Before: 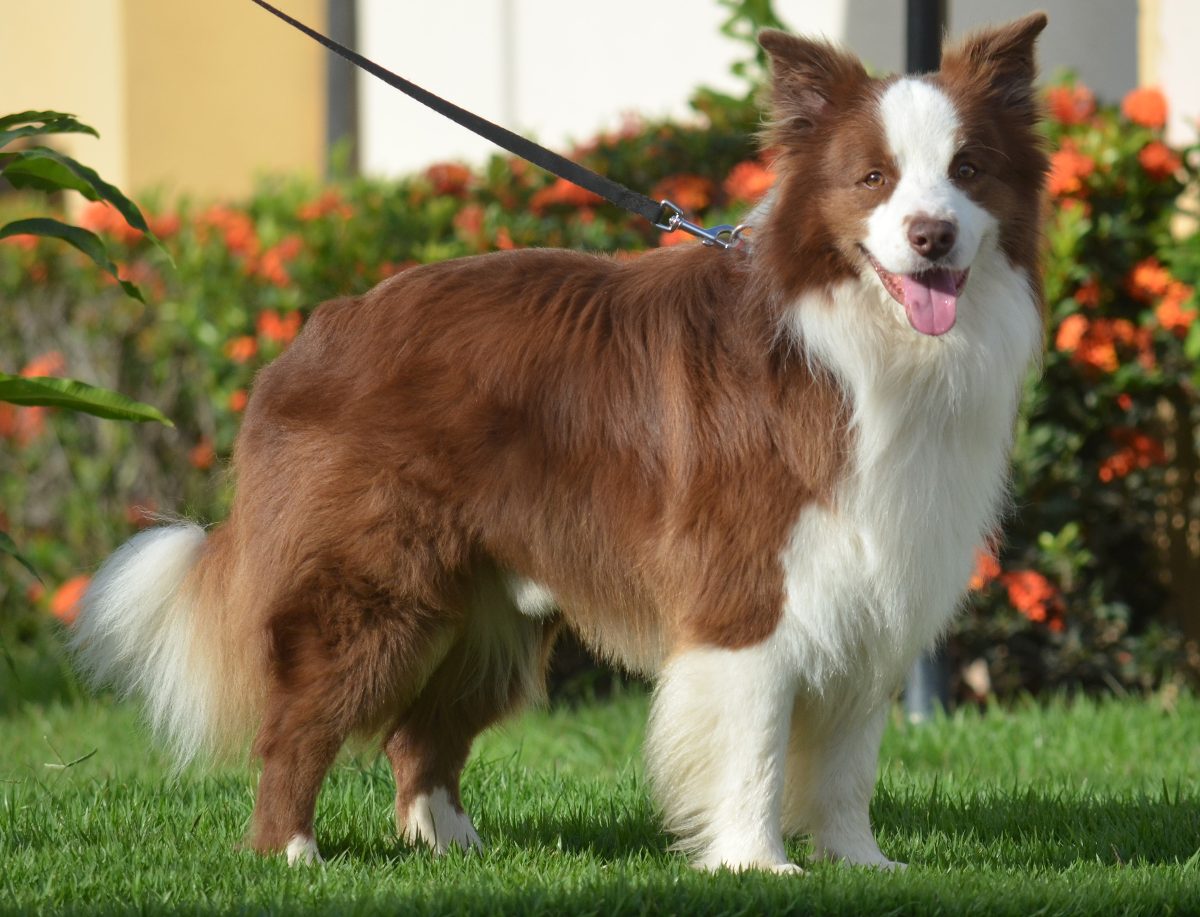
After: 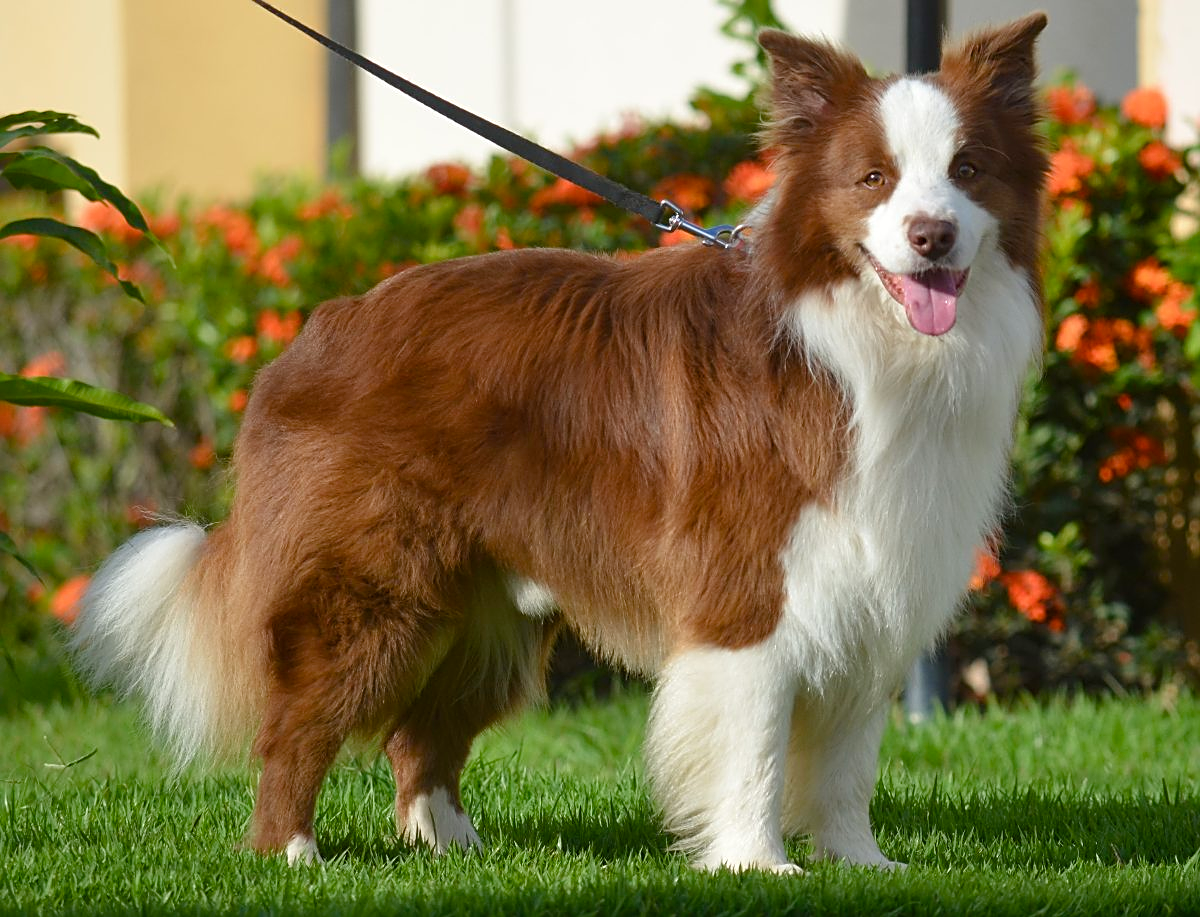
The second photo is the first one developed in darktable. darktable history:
sharpen: on, module defaults
color balance rgb: perceptual saturation grading › global saturation 20%, perceptual saturation grading › highlights -25%, perceptual saturation grading › shadows 25%
